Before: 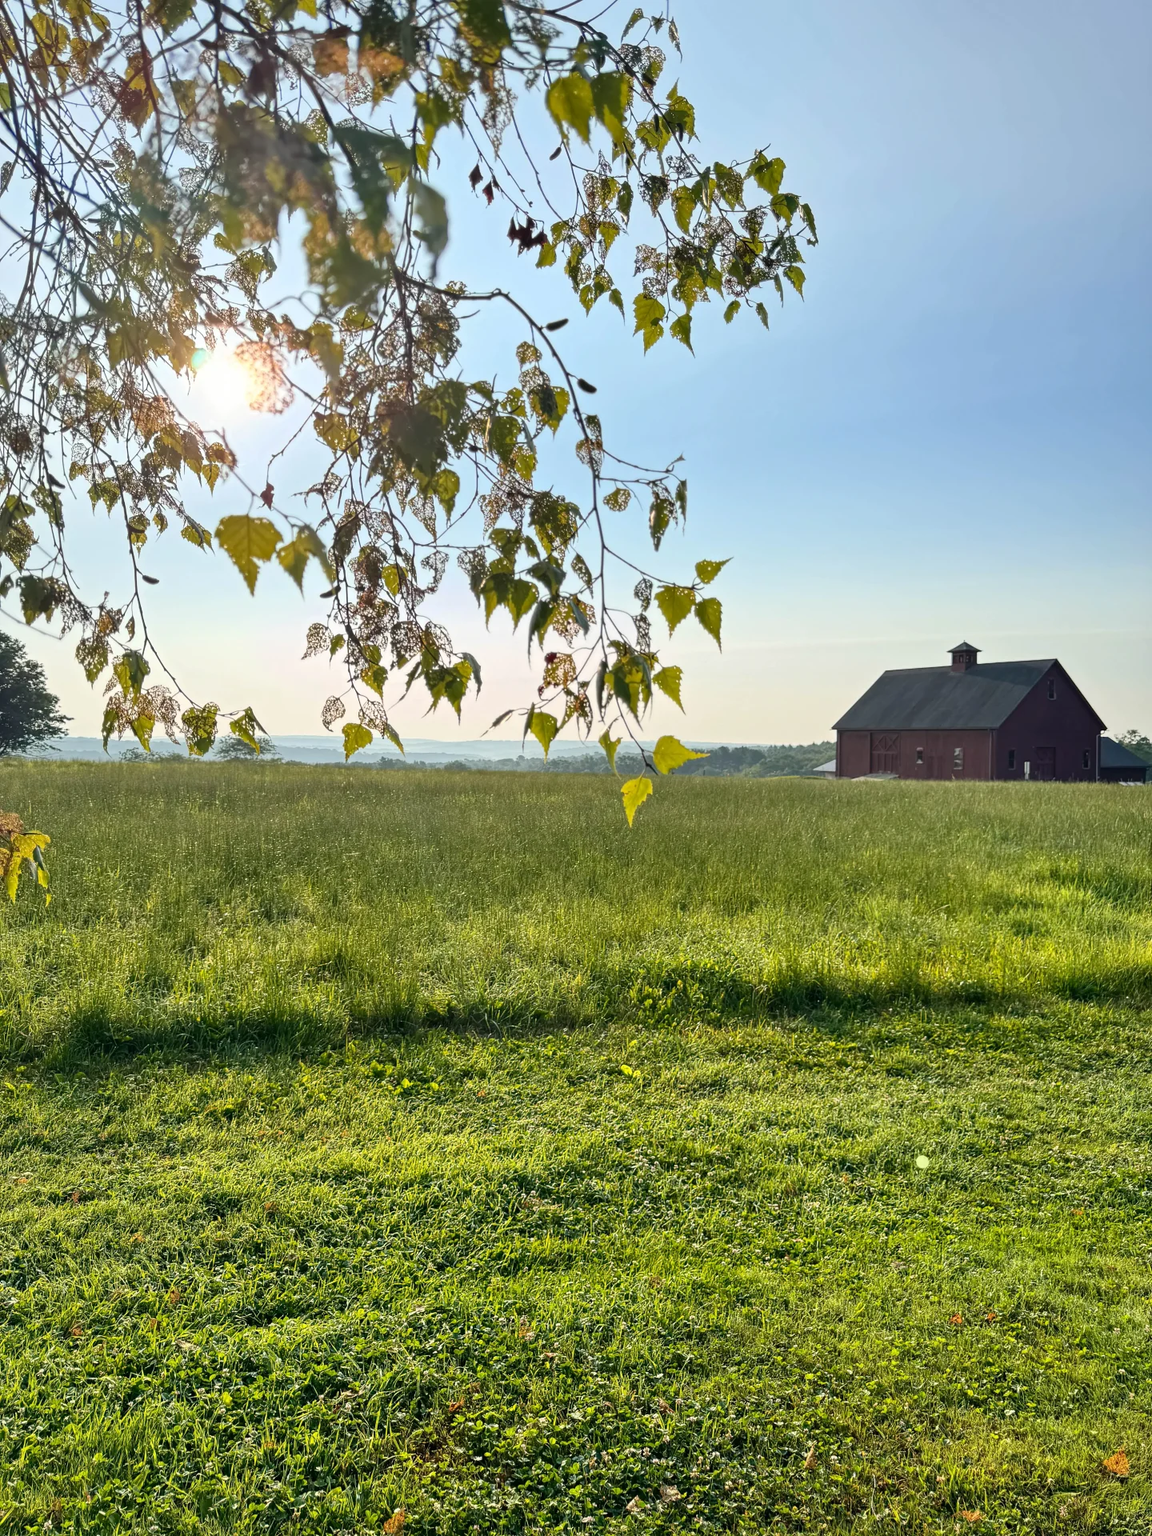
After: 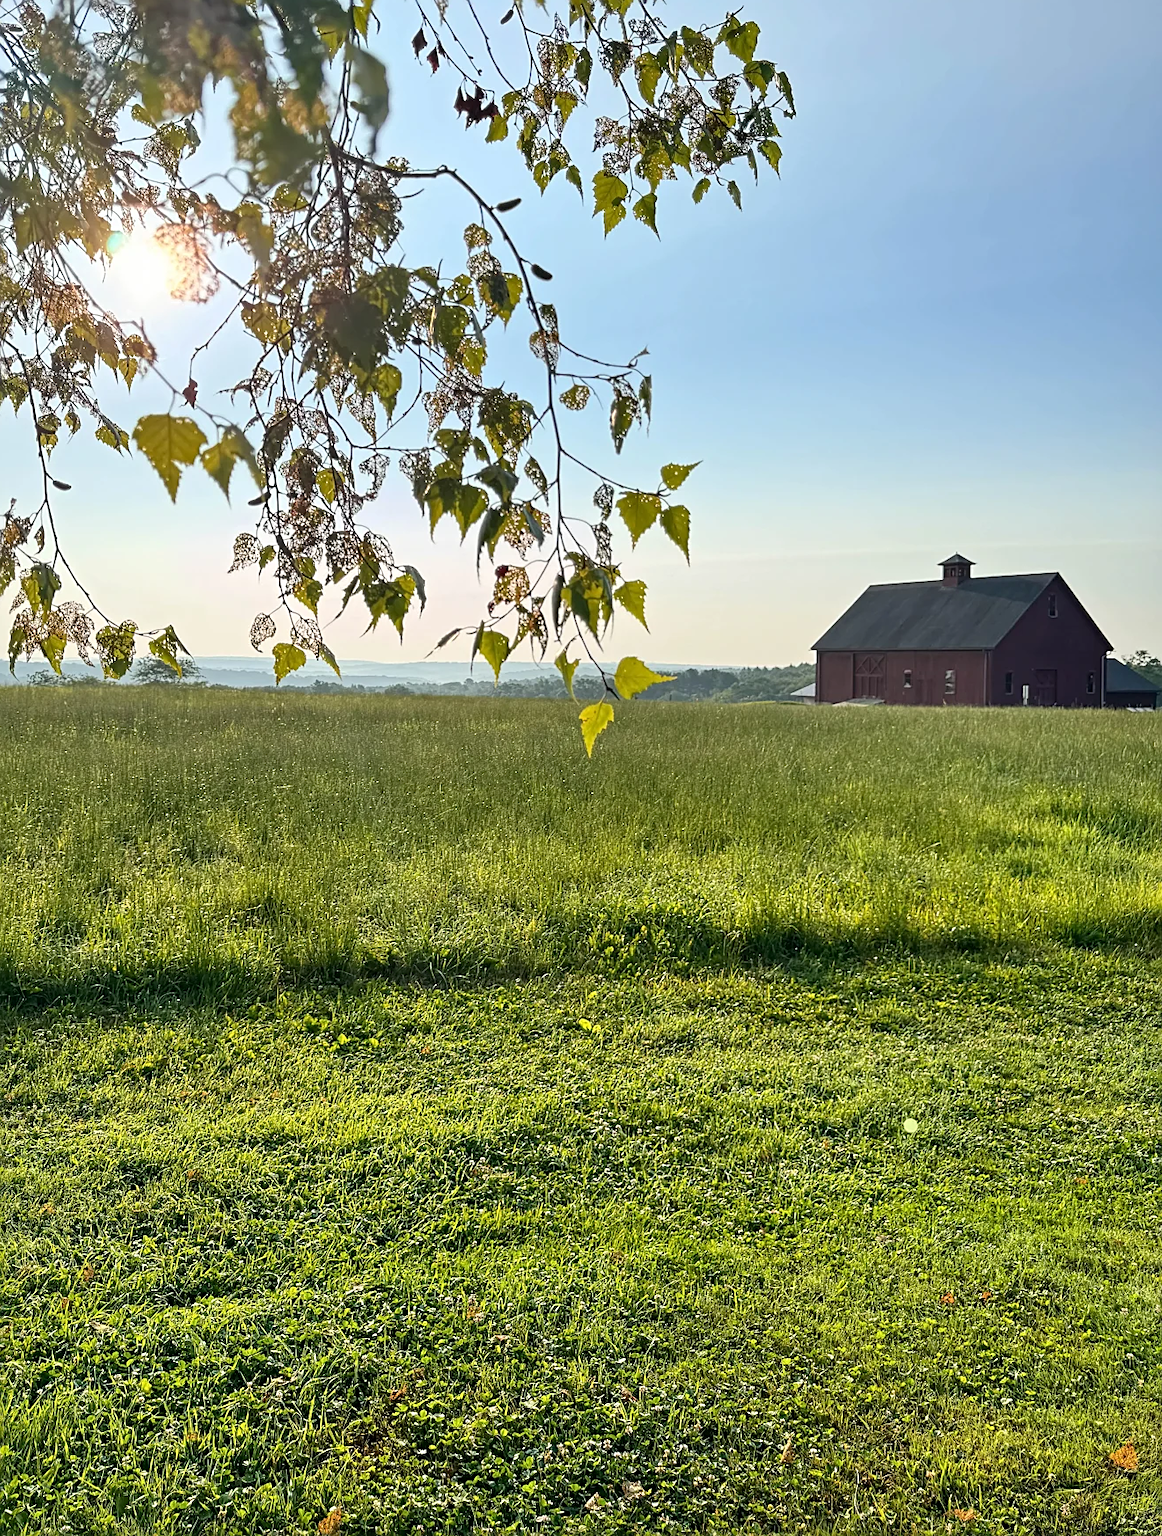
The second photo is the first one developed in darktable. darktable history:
sharpen: on, module defaults
crop and rotate: left 8.236%, top 9.04%
